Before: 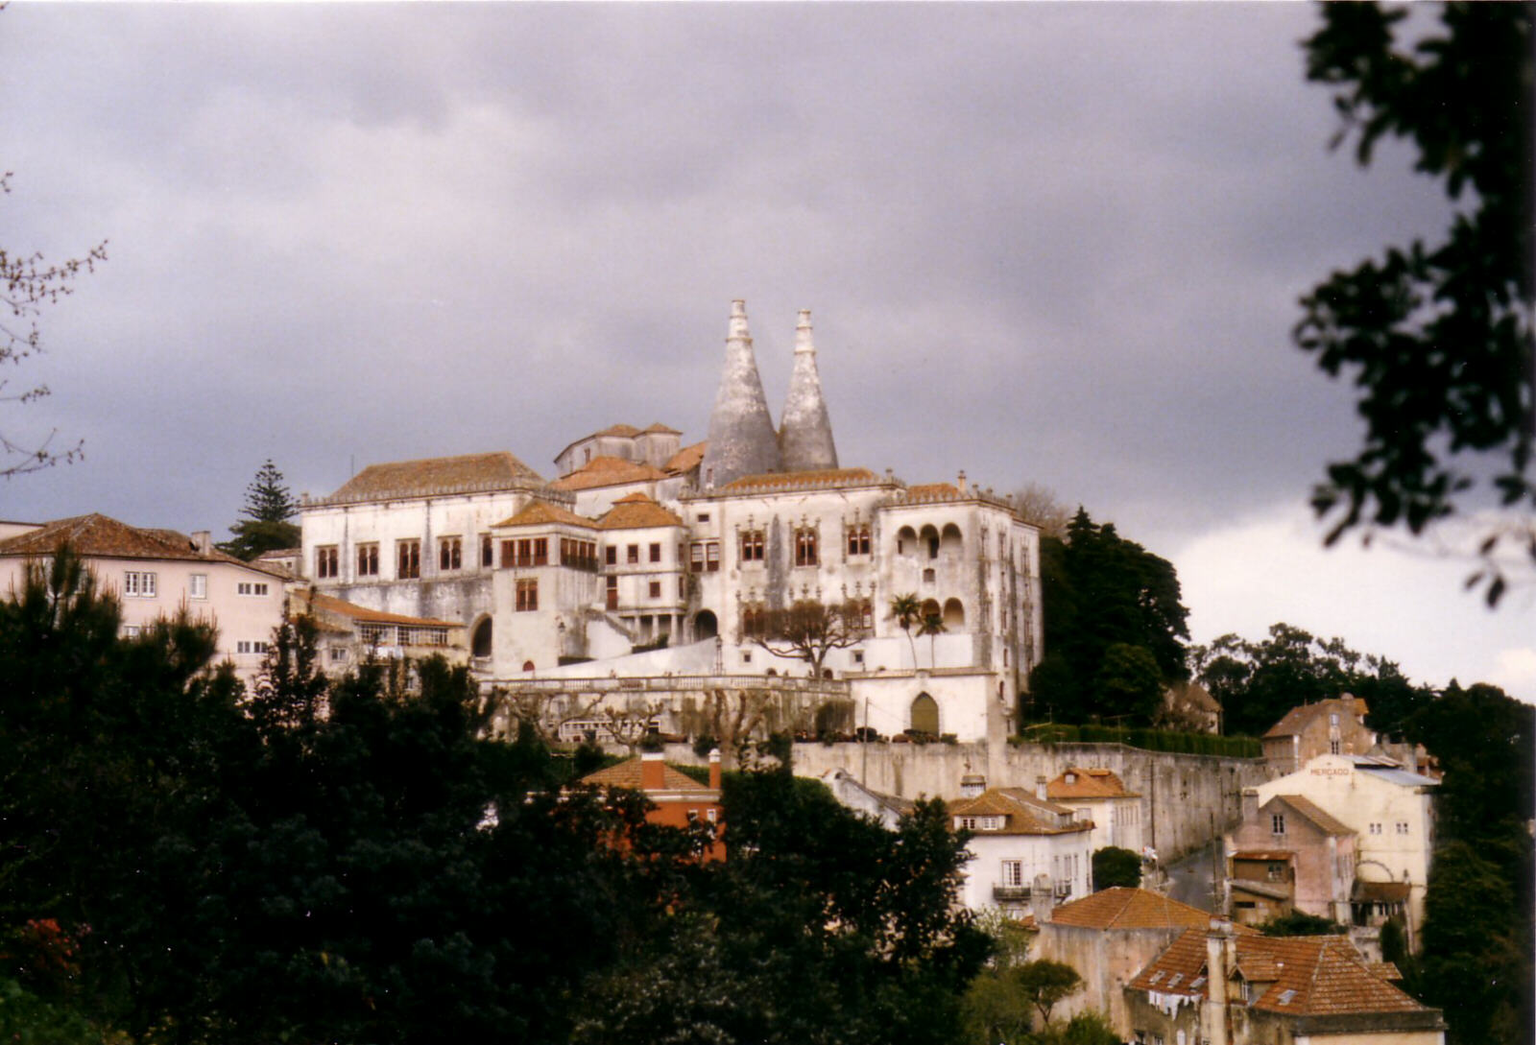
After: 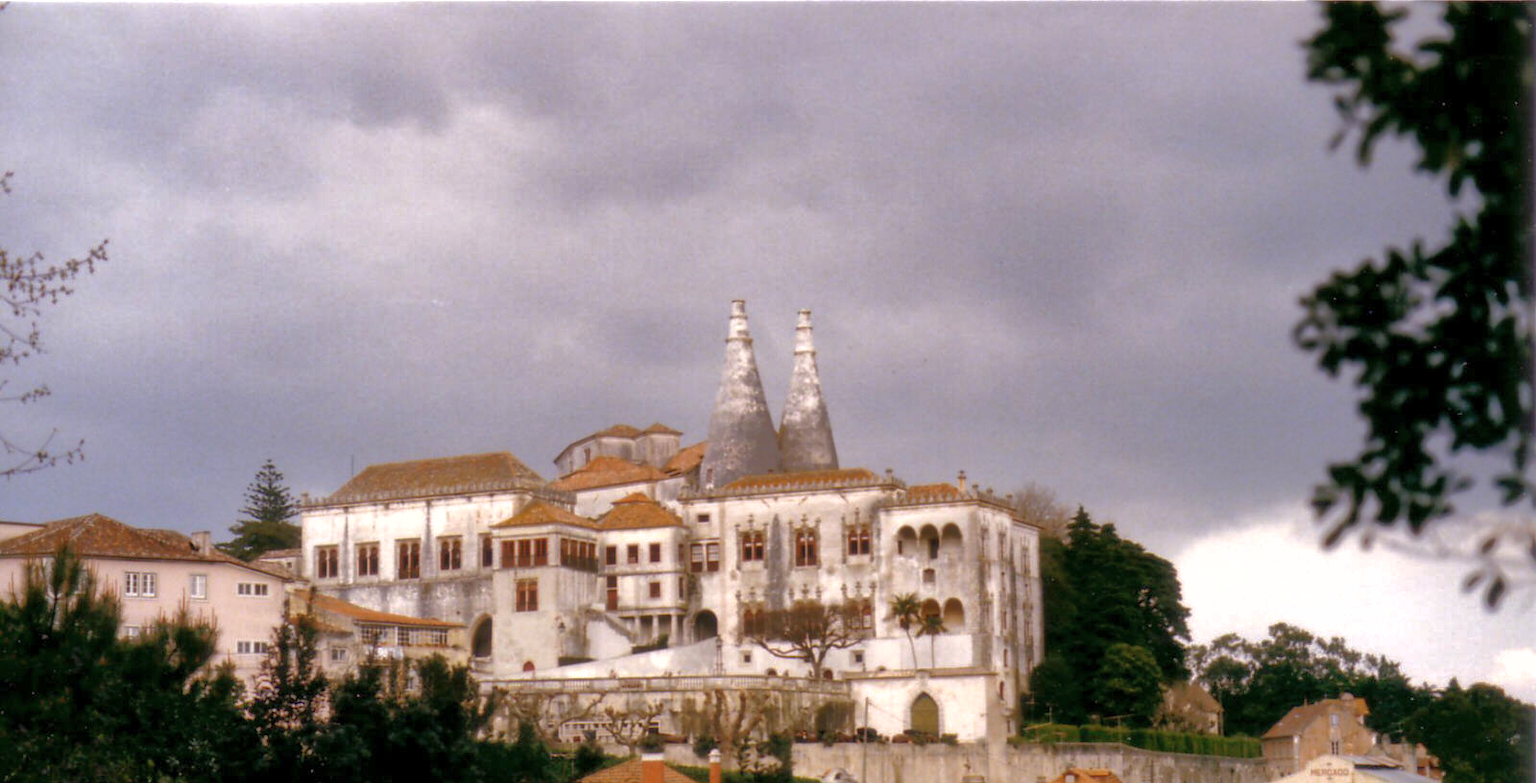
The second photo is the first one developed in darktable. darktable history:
crop: bottom 24.967%
exposure: exposure 0.217 EV, compensate highlight preservation false
shadows and highlights: shadows 60, highlights -60
